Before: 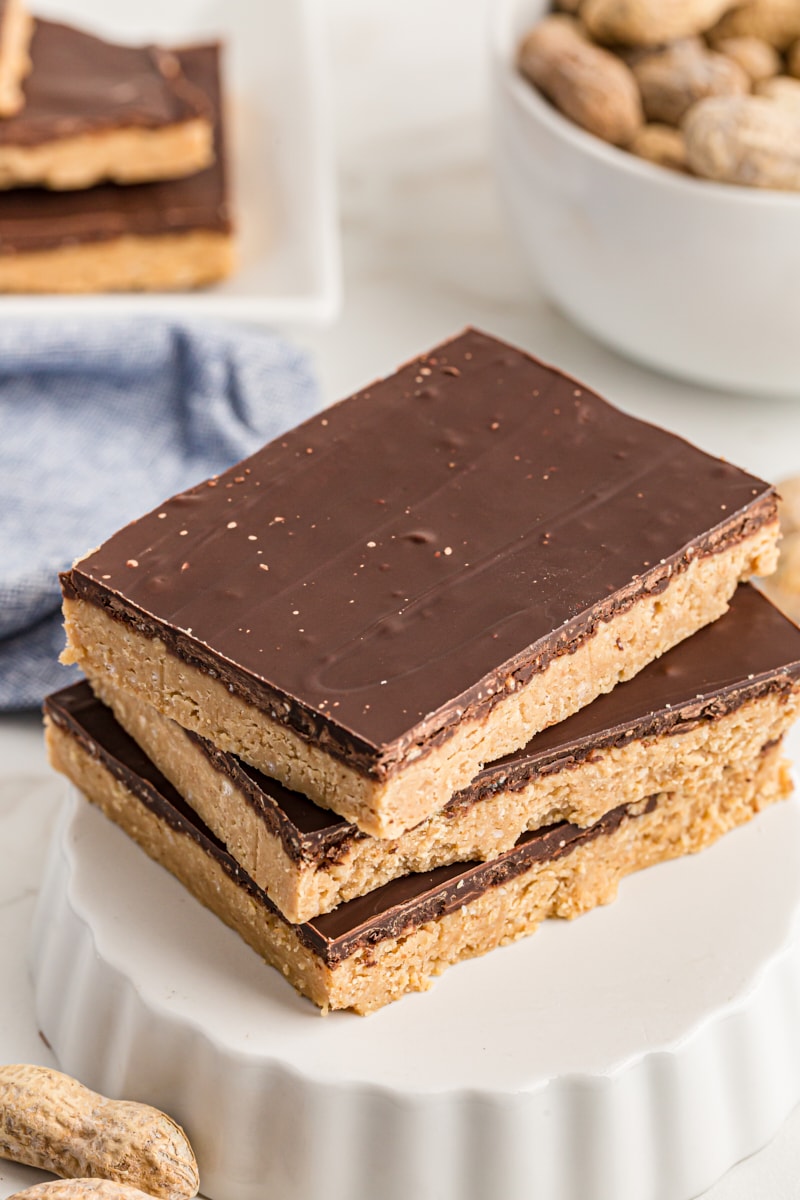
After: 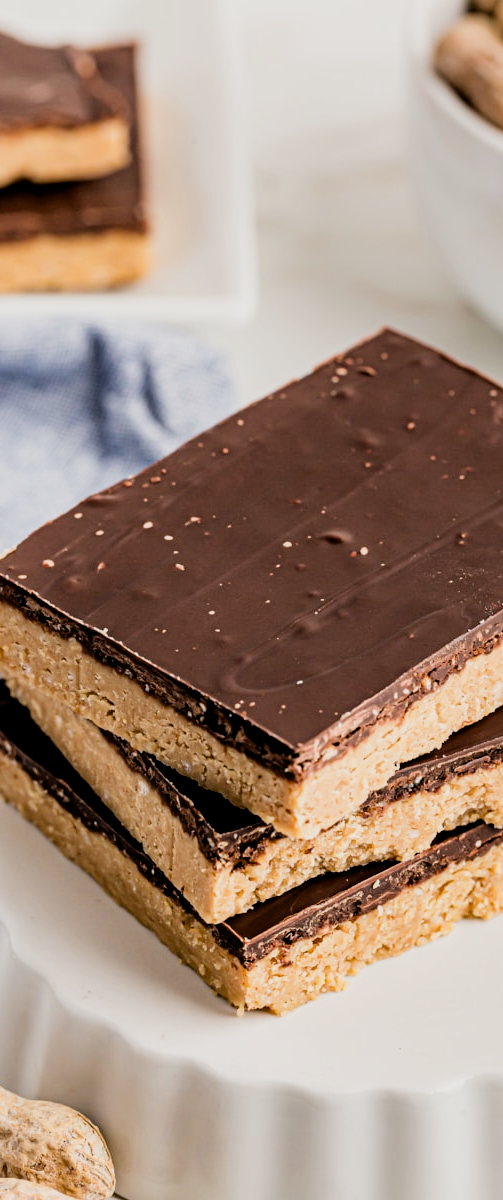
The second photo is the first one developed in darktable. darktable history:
crop: left 10.546%, right 26.504%
filmic rgb: black relative exposure -5.09 EV, white relative exposure 3.53 EV, threshold 5.96 EV, hardness 3.18, contrast 1.185, highlights saturation mix -48.5%, enable highlight reconstruction true
exposure: black level correction 0.009, exposure 0.107 EV, compensate exposure bias true, compensate highlight preservation false
